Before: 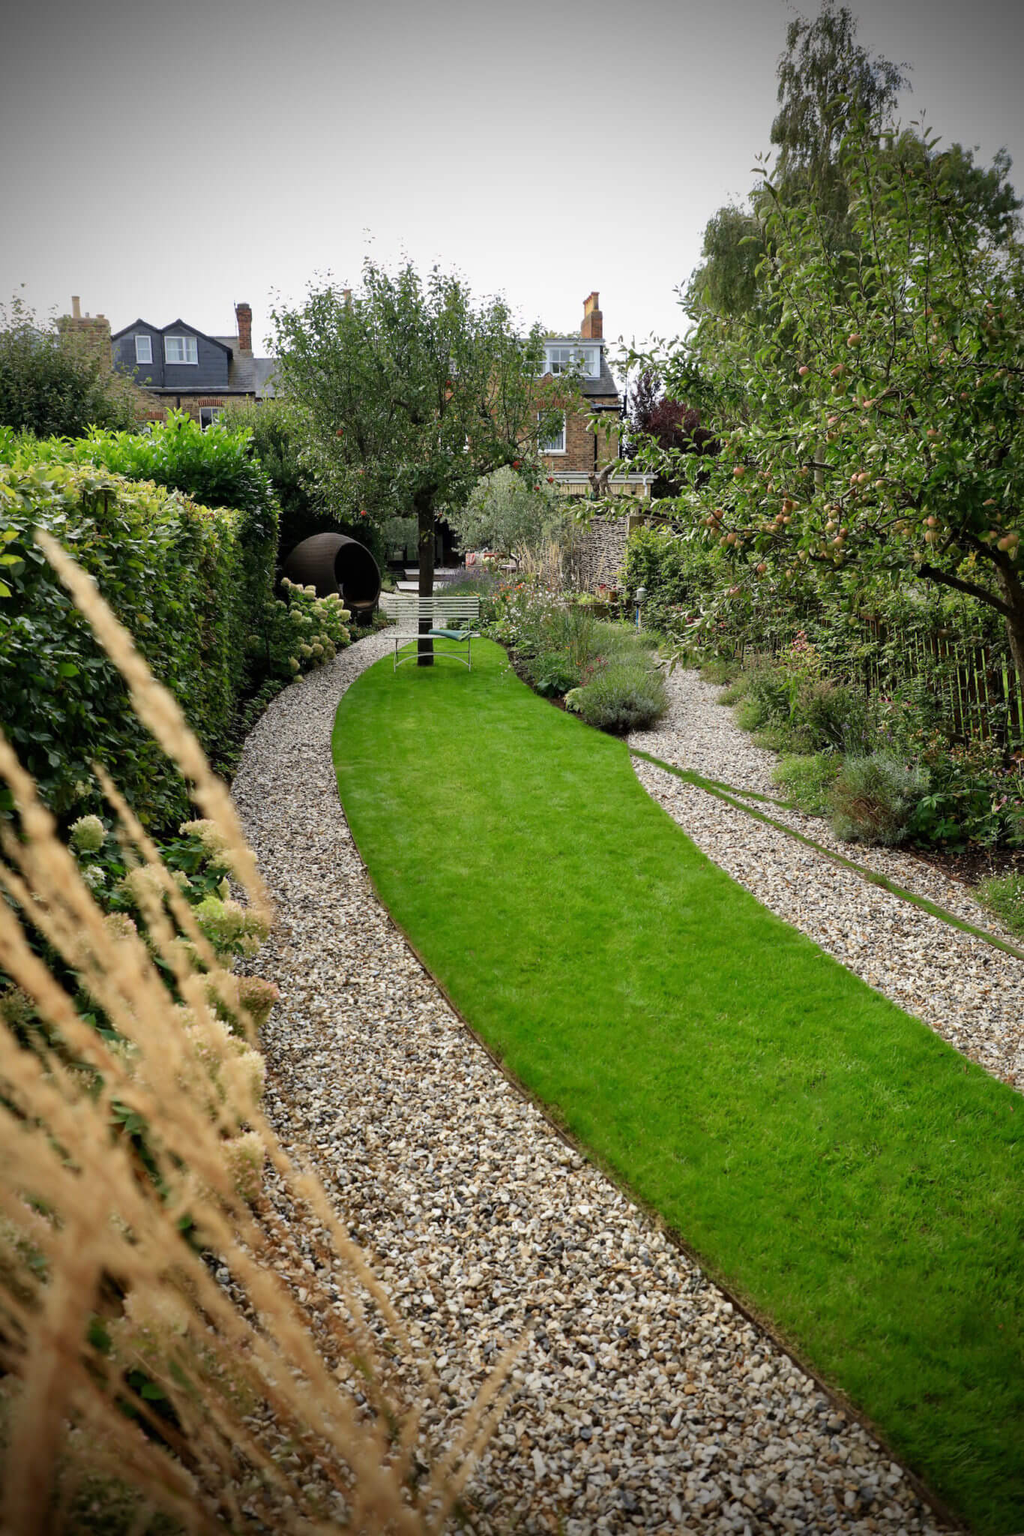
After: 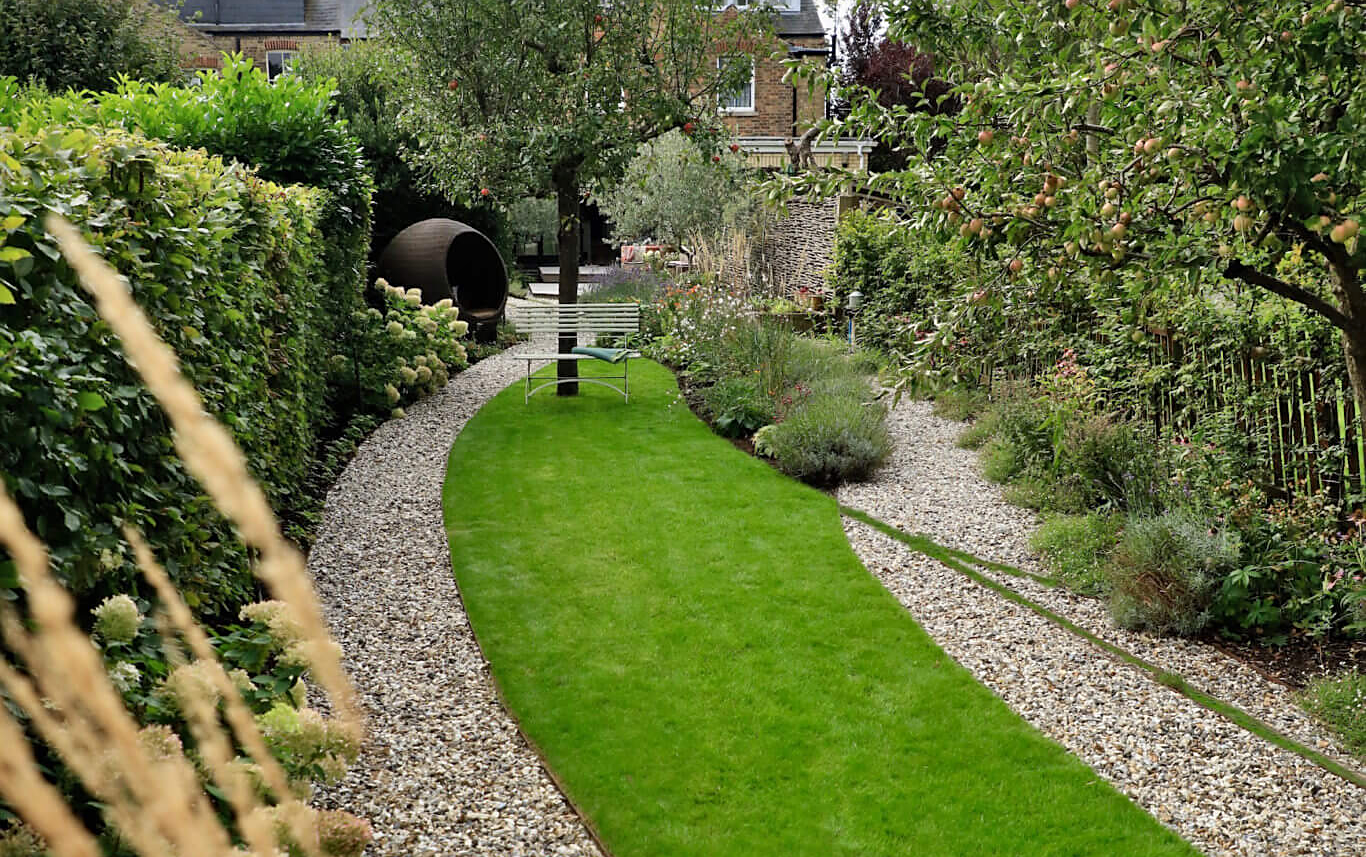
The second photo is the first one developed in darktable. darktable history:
shadows and highlights: shadows 59.16, highlights -60.53, soften with gaussian
crop and rotate: top 24.052%, bottom 34.083%
sharpen: radius 1.885, amount 0.391, threshold 1.343
